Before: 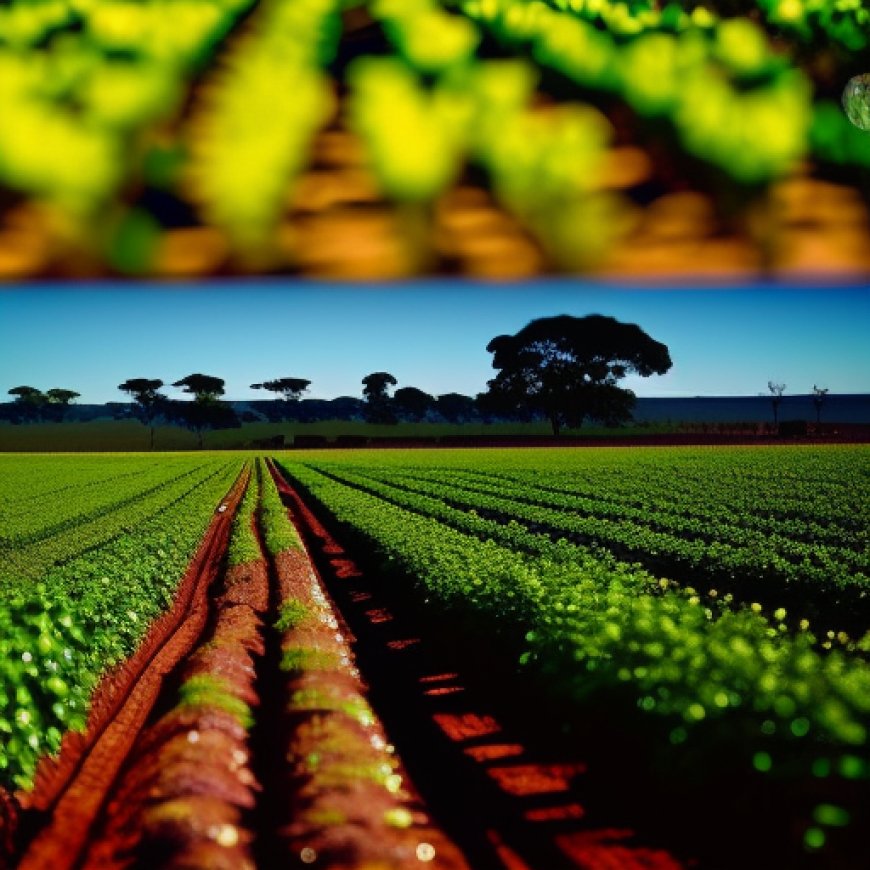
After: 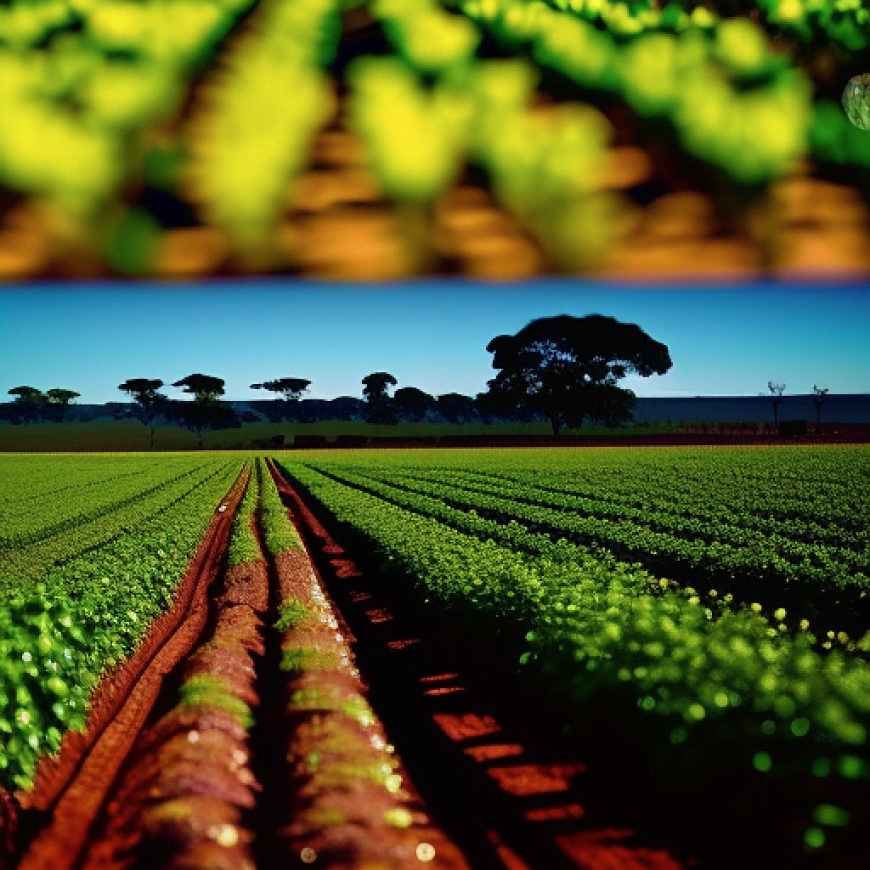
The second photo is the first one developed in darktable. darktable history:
contrast brightness saturation: saturation -0.061
sharpen: amount 0.215
velvia: on, module defaults
